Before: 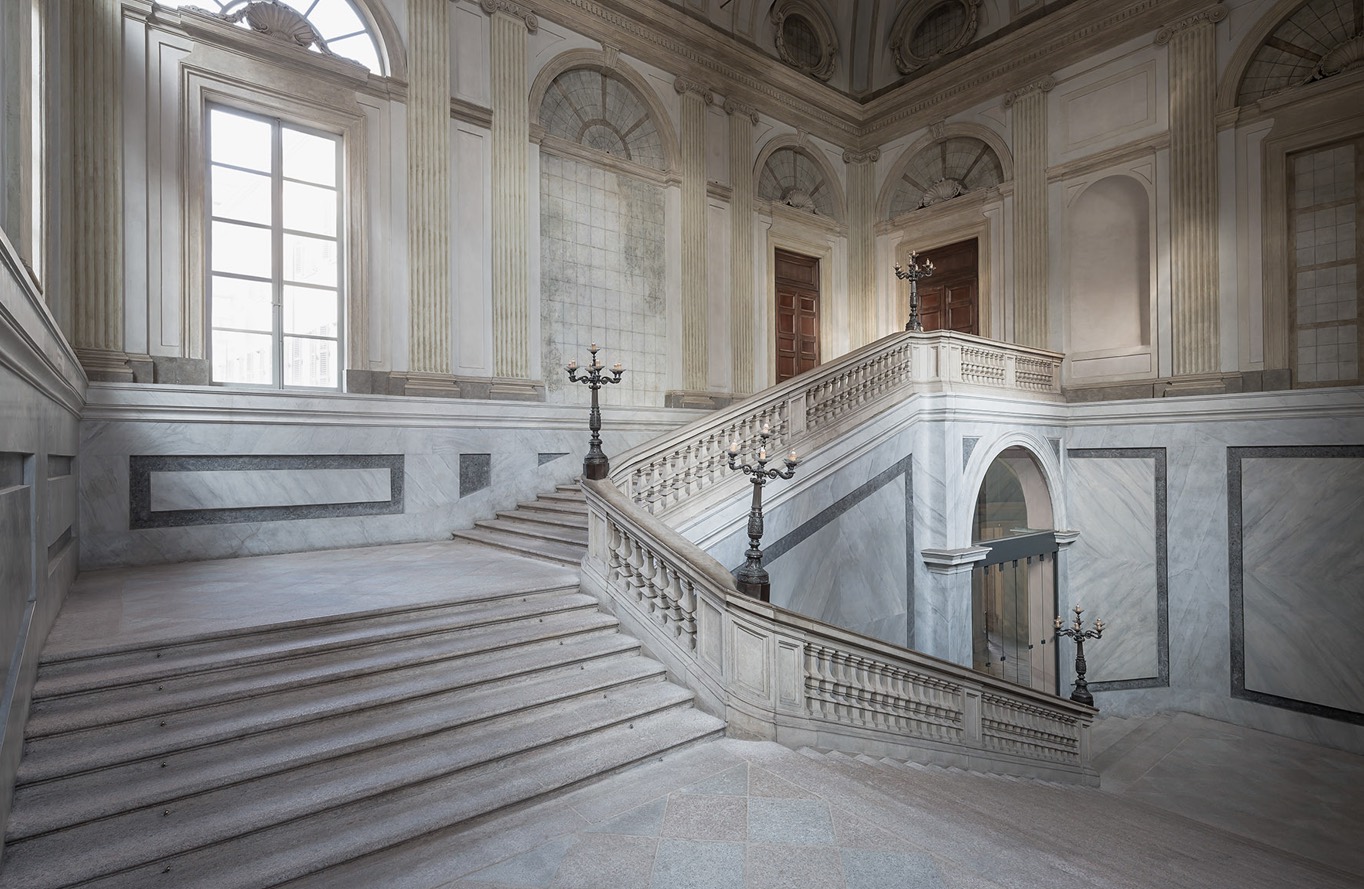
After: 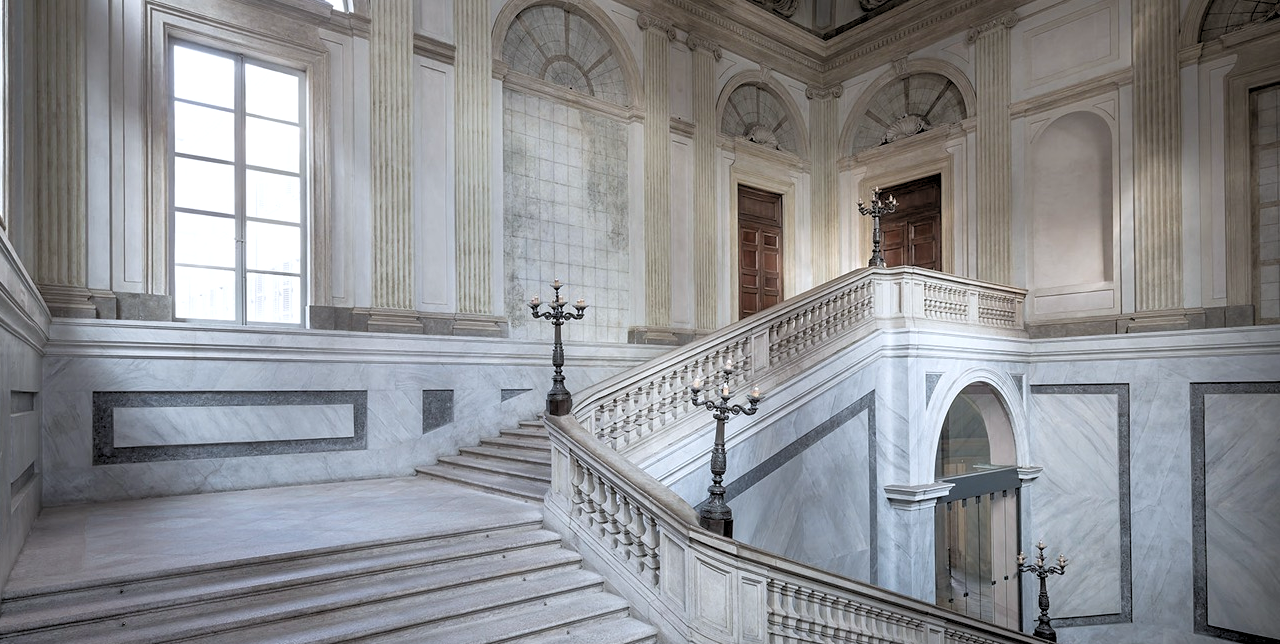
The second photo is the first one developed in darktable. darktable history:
white balance: red 0.976, blue 1.04
crop: left 2.737%, top 7.287%, right 3.421%, bottom 20.179%
rgb levels: levels [[0.013, 0.434, 0.89], [0, 0.5, 1], [0, 0.5, 1]]
shadows and highlights: shadows 12, white point adjustment 1.2, soften with gaussian
